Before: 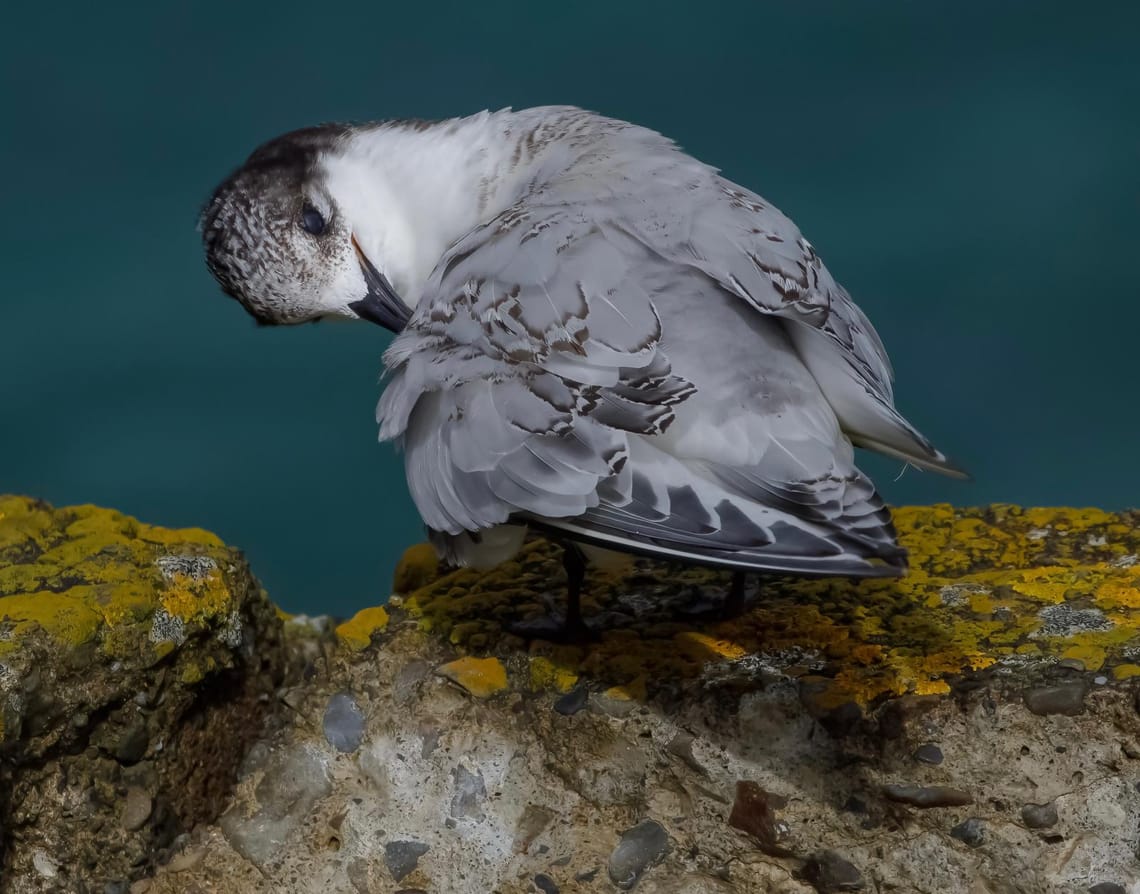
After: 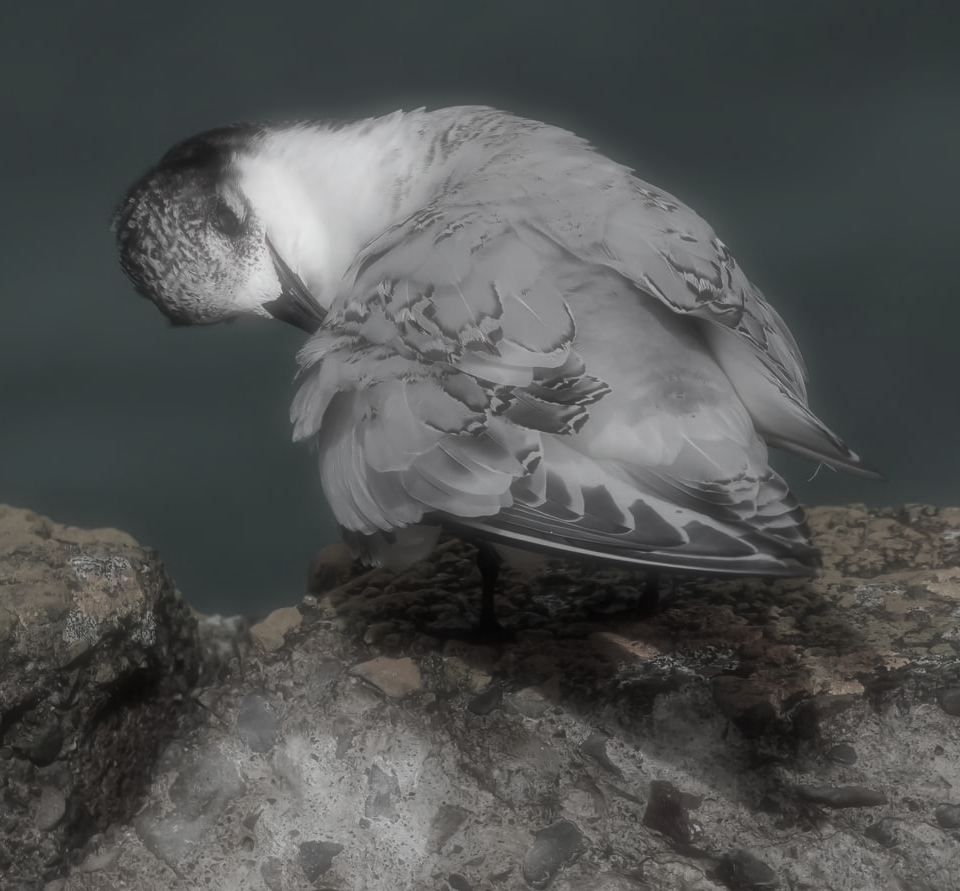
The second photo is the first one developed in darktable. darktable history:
crop: left 7.598%, right 7.873%
color contrast: green-magenta contrast 0.3, blue-yellow contrast 0.15
color zones: curves: ch1 [(0.239, 0.552) (0.75, 0.5)]; ch2 [(0.25, 0.462) (0.749, 0.457)], mix 25.94%
soften: size 60.24%, saturation 65.46%, brightness 0.506 EV, mix 25.7%
